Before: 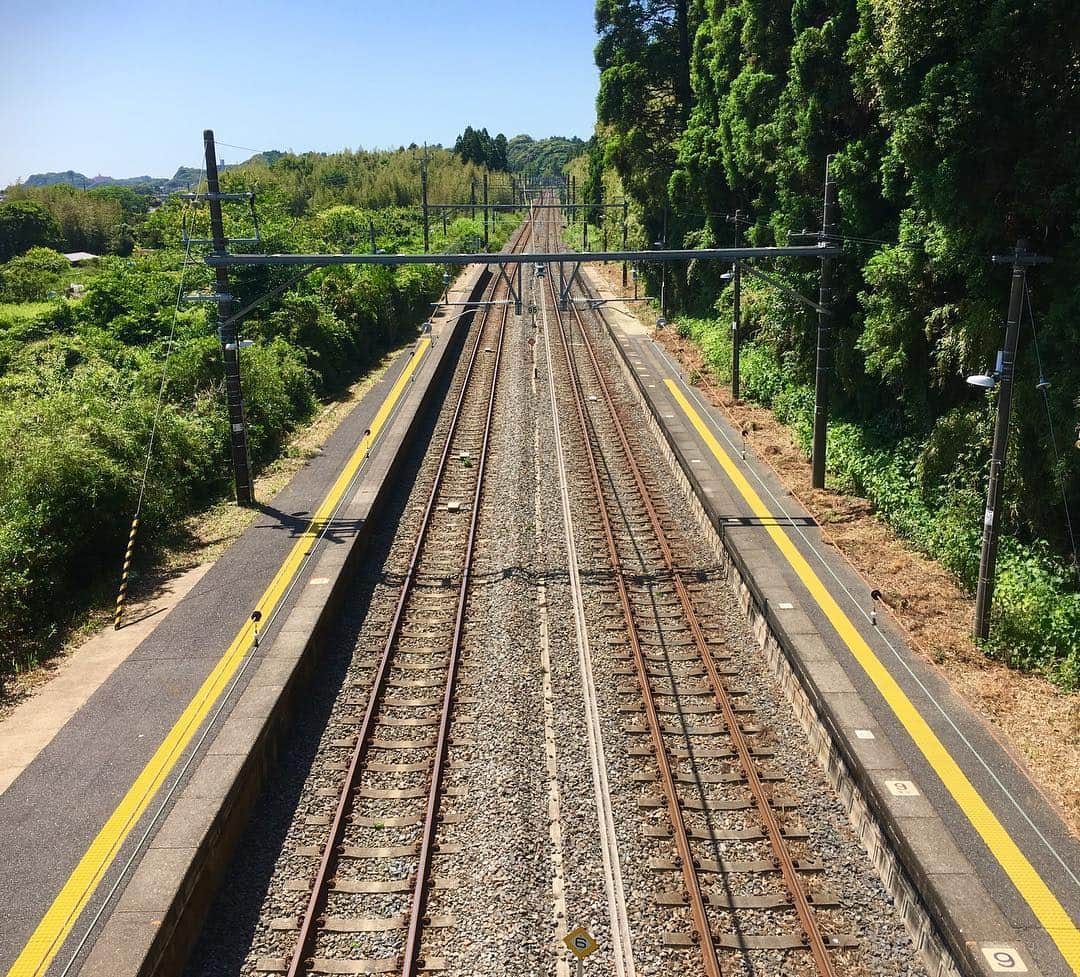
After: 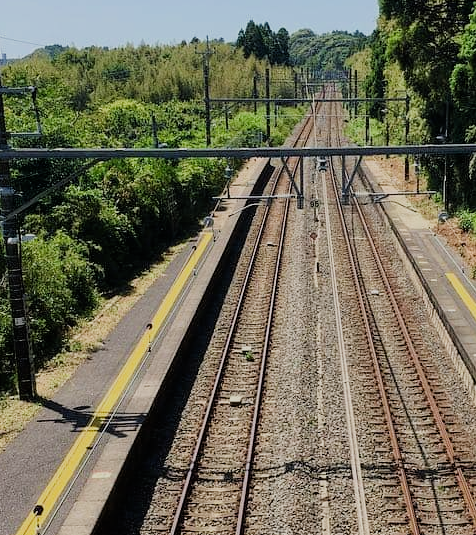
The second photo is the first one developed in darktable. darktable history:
filmic rgb: black relative exposure -6.68 EV, white relative exposure 4.56 EV, hardness 3.25
crop: left 20.248%, top 10.86%, right 35.675%, bottom 34.321%
